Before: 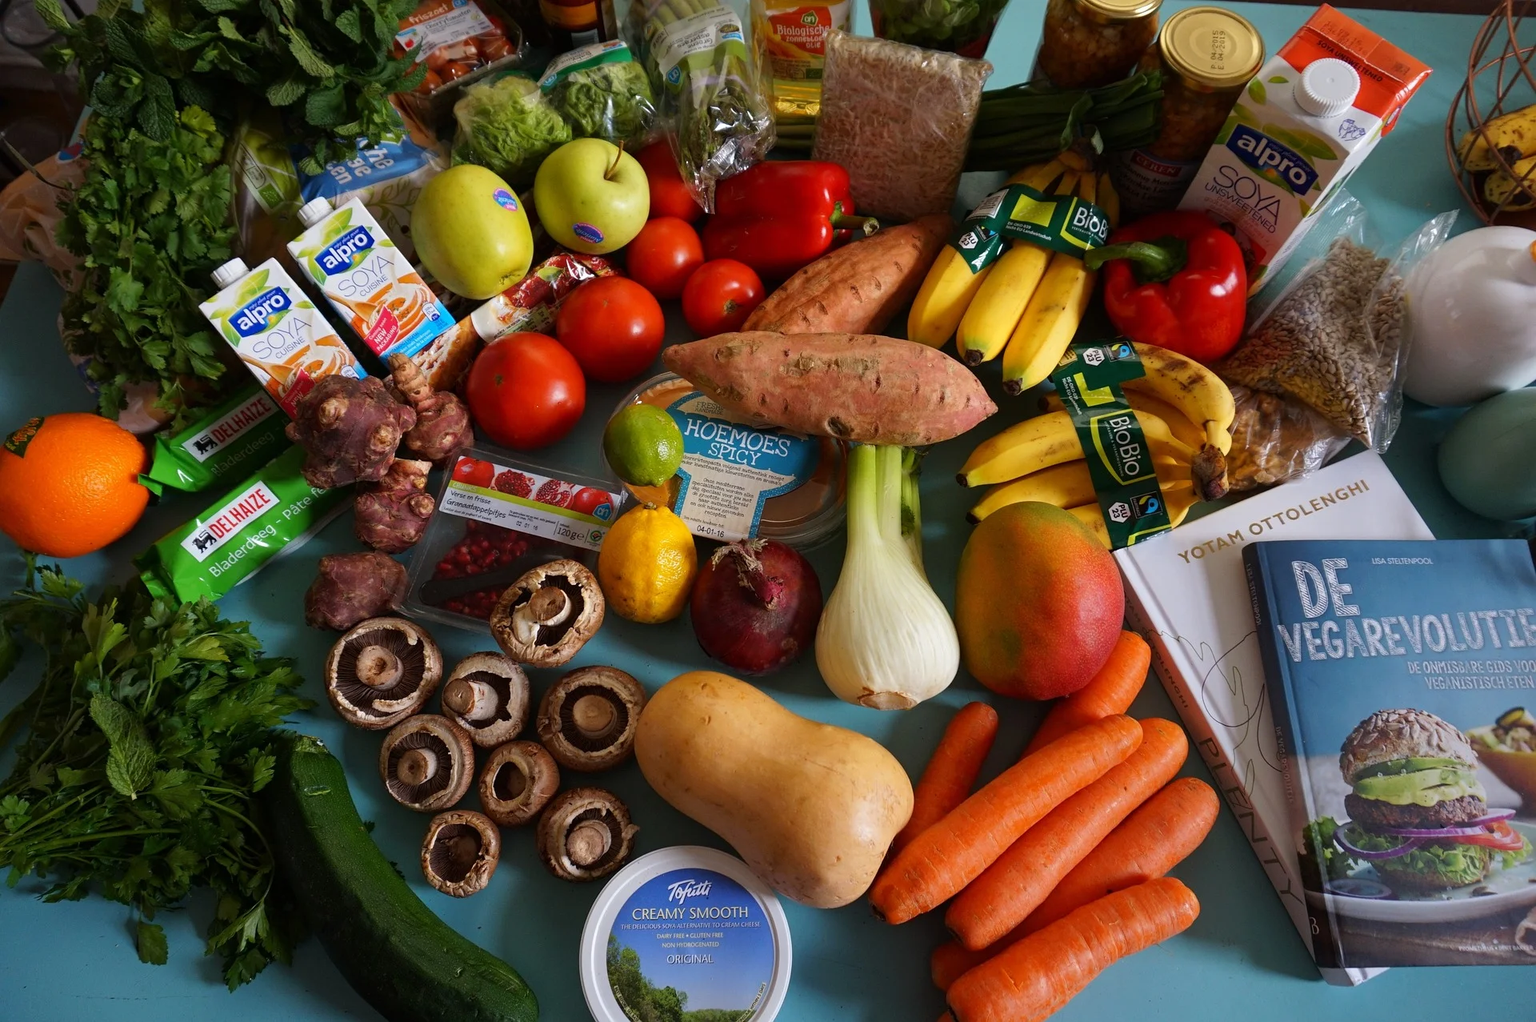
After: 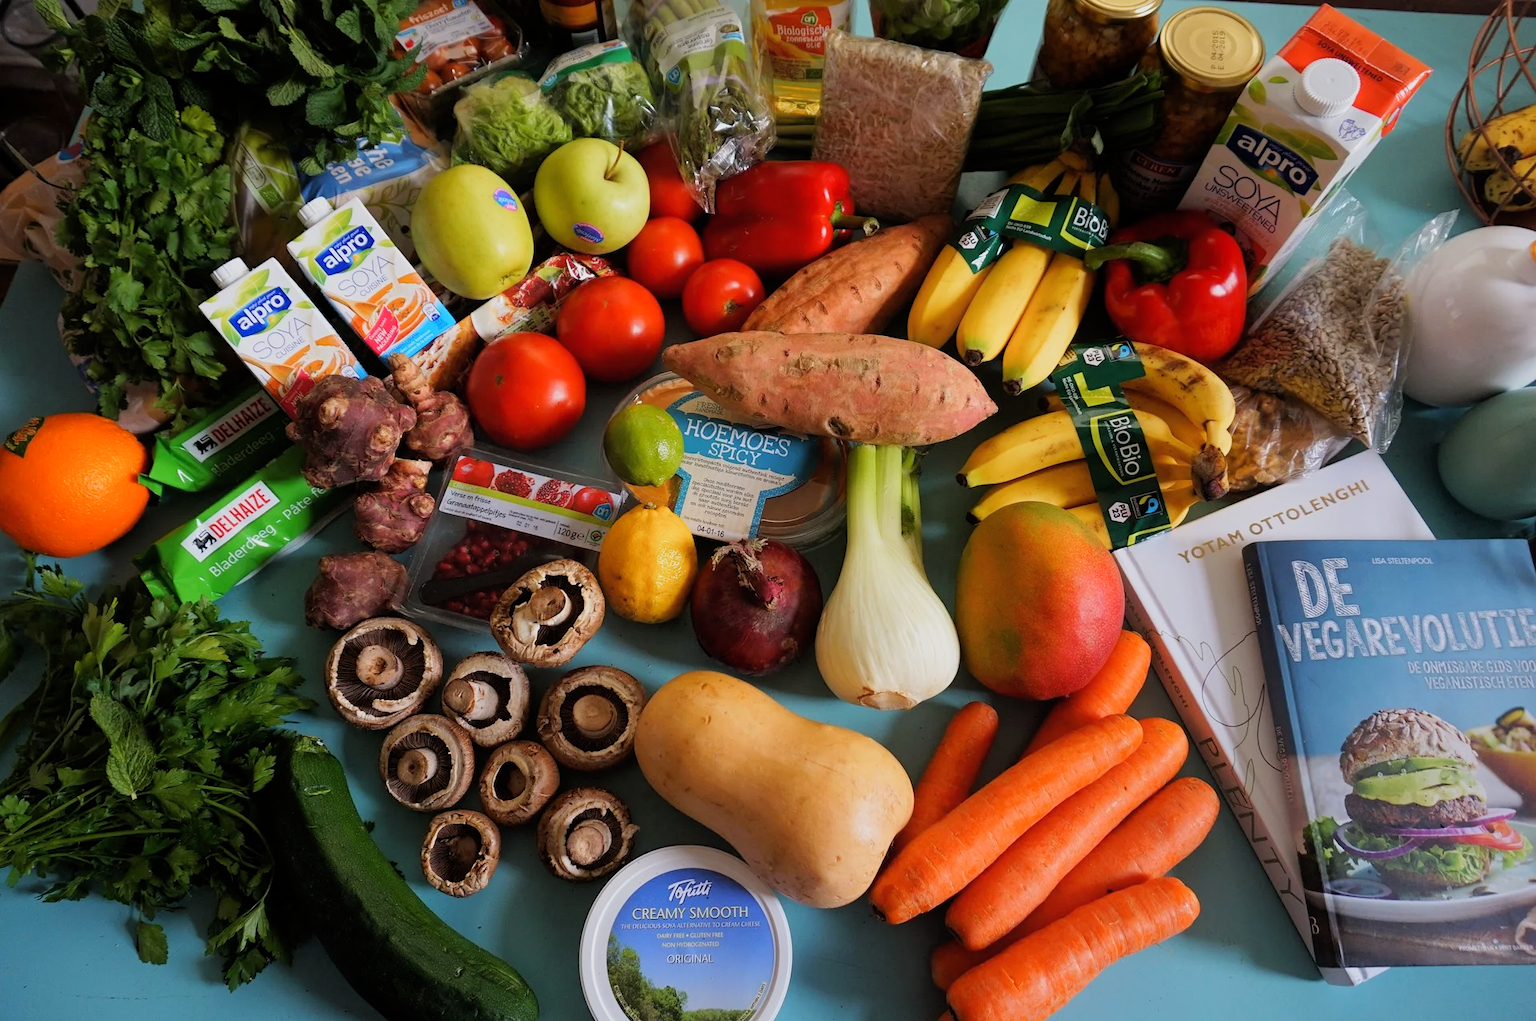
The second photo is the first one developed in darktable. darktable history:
exposure: black level correction 0, exposure 0.5 EV, compensate highlight preservation false
contrast equalizer: octaves 7, y [[0.6 ×6], [0.55 ×6], [0 ×6], [0 ×6], [0 ×6]], mix -0.2
filmic rgb: middle gray luminance 18.42%, black relative exposure -9 EV, white relative exposure 3.75 EV, threshold 6 EV, target black luminance 0%, hardness 4.85, latitude 67.35%, contrast 0.955, highlights saturation mix 20%, shadows ↔ highlights balance 21.36%, add noise in highlights 0, preserve chrominance luminance Y, color science v3 (2019), use custom middle-gray values true, iterations of high-quality reconstruction 0, contrast in highlights soft, enable highlight reconstruction true
